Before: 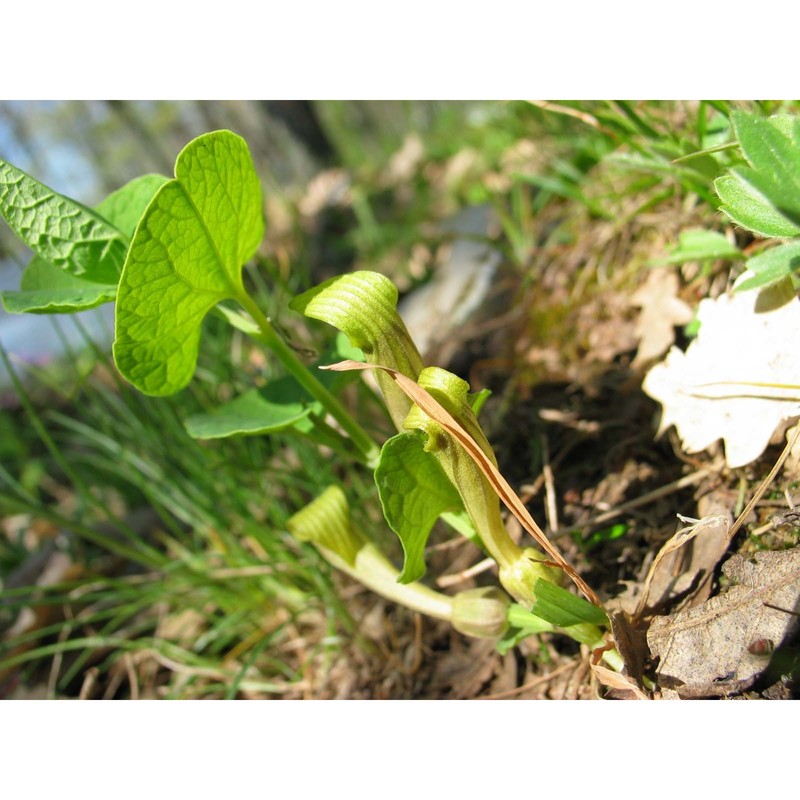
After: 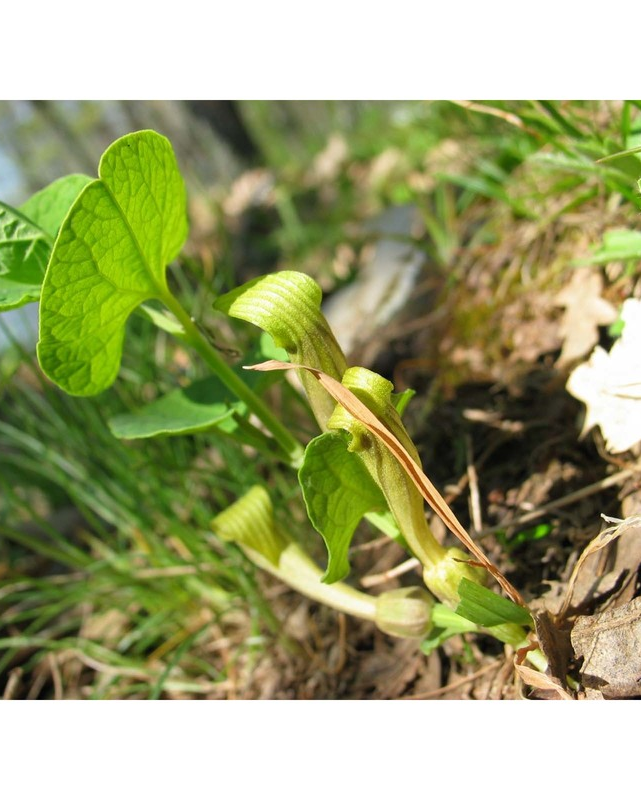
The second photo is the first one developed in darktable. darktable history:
crop and rotate: left 9.597%, right 10.195%
